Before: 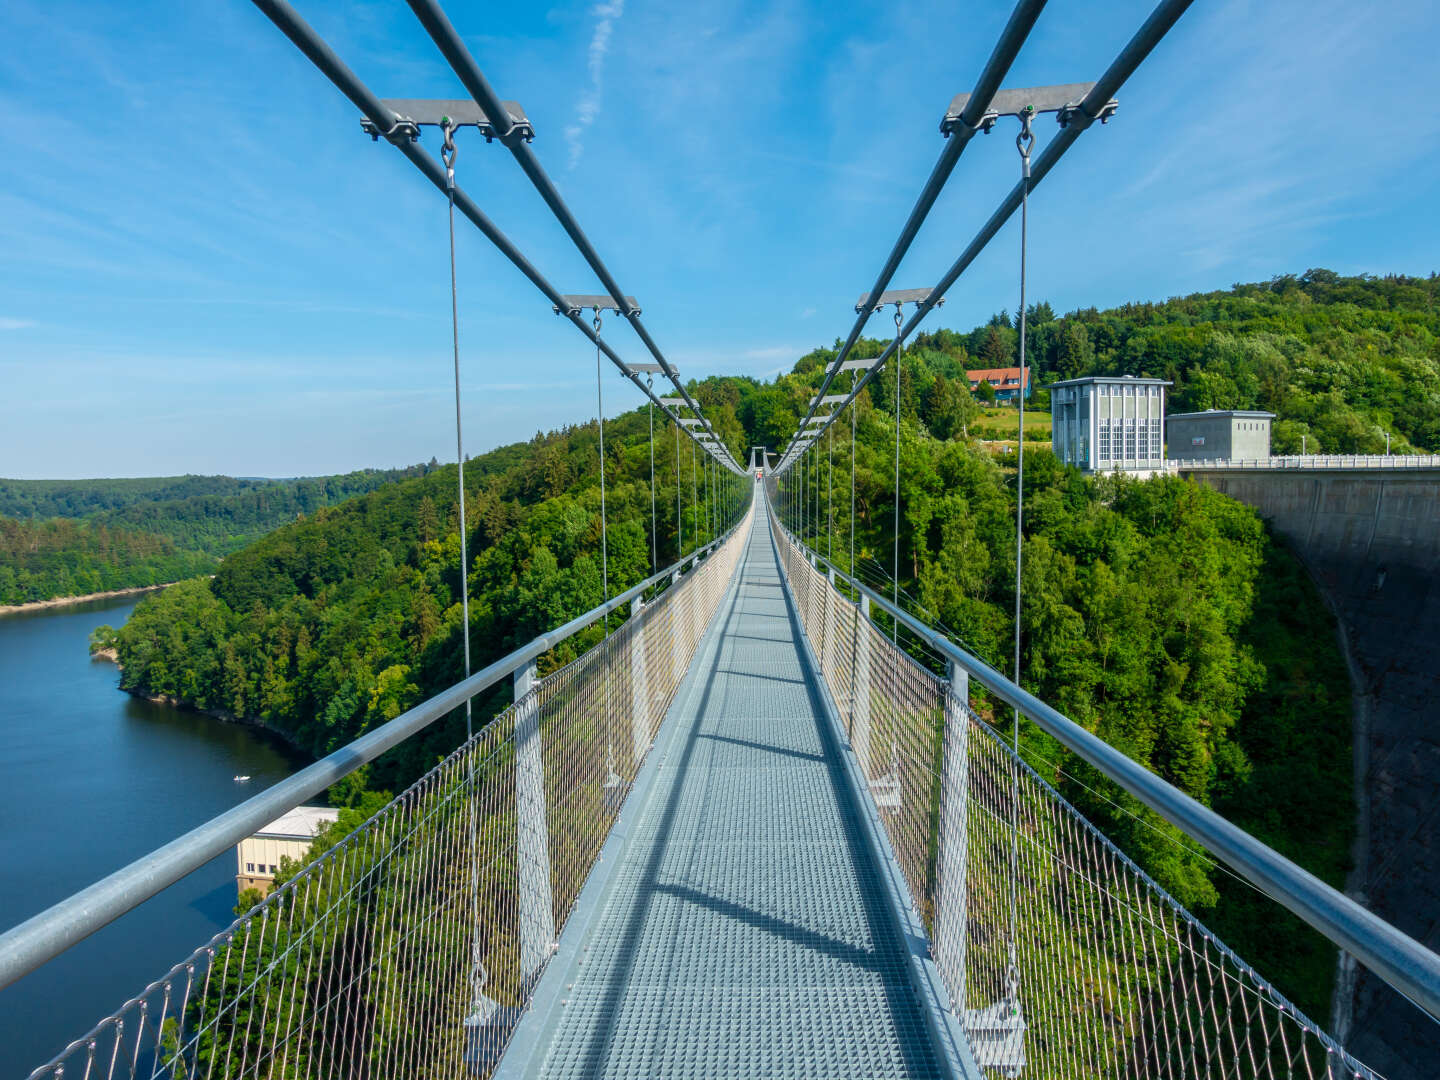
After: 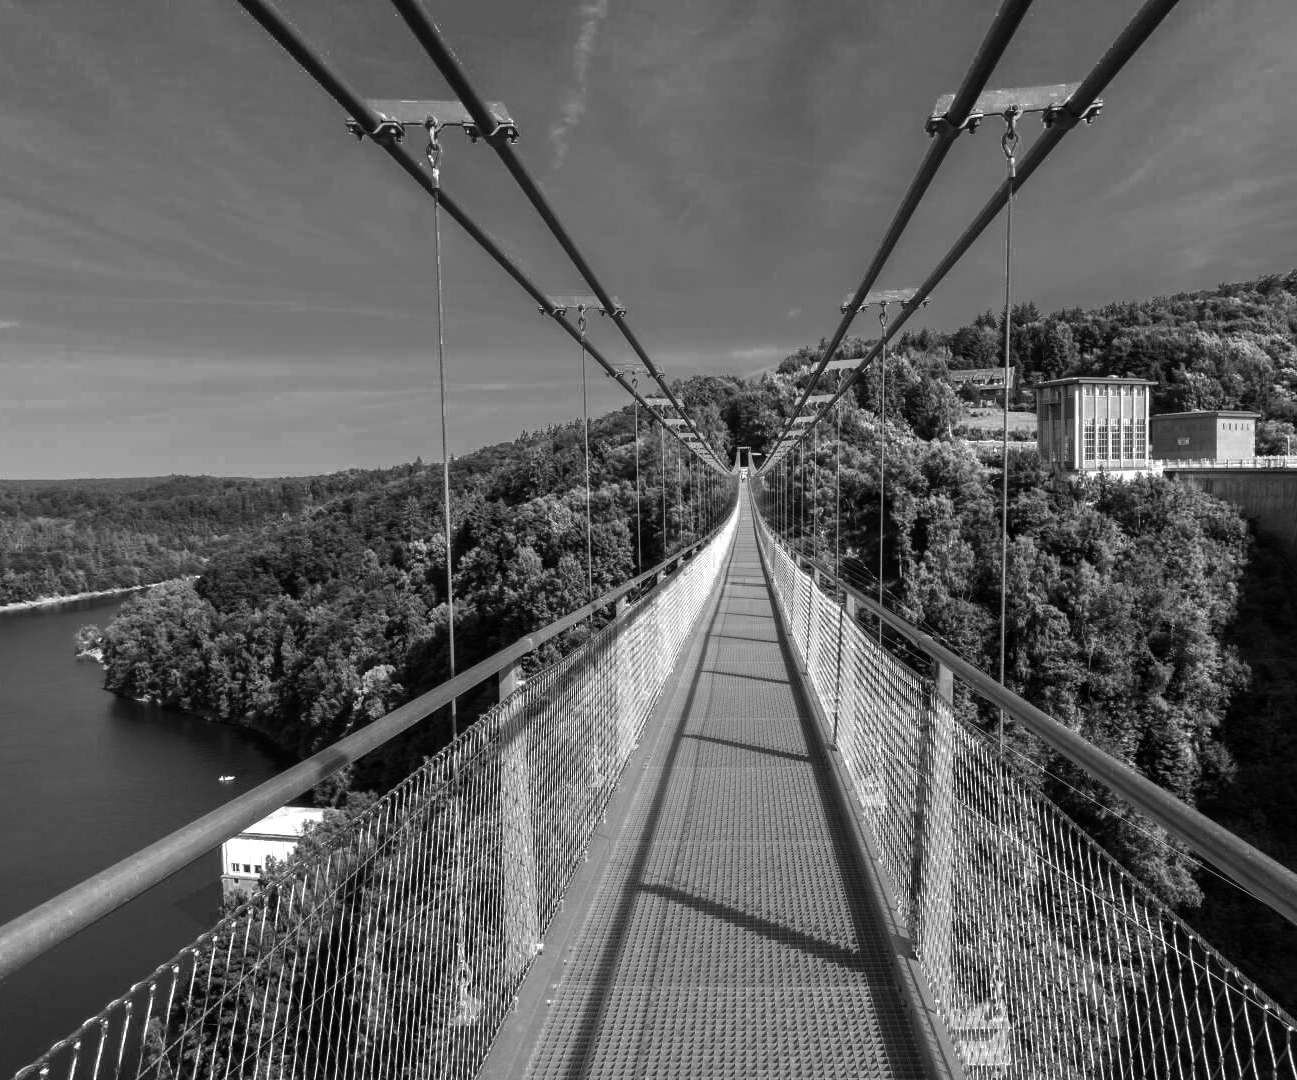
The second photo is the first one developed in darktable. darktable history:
tone equalizer: -8 EV -0.75 EV, -7 EV -0.7 EV, -6 EV -0.6 EV, -5 EV -0.4 EV, -3 EV 0.4 EV, -2 EV 0.6 EV, -1 EV 0.7 EV, +0 EV 0.75 EV, edges refinement/feathering 500, mask exposure compensation -1.57 EV, preserve details no
color zones: curves: ch0 [(0.002, 0.589) (0.107, 0.484) (0.146, 0.249) (0.217, 0.352) (0.309, 0.525) (0.39, 0.404) (0.455, 0.169) (0.597, 0.055) (0.724, 0.212) (0.775, 0.691) (0.869, 0.571) (1, 0.587)]; ch1 [(0, 0) (0.143, 0) (0.286, 0) (0.429, 0) (0.571, 0) (0.714, 0) (0.857, 0)]
white balance: red 0.954, blue 1.079
crop and rotate: left 1.088%, right 8.807%
